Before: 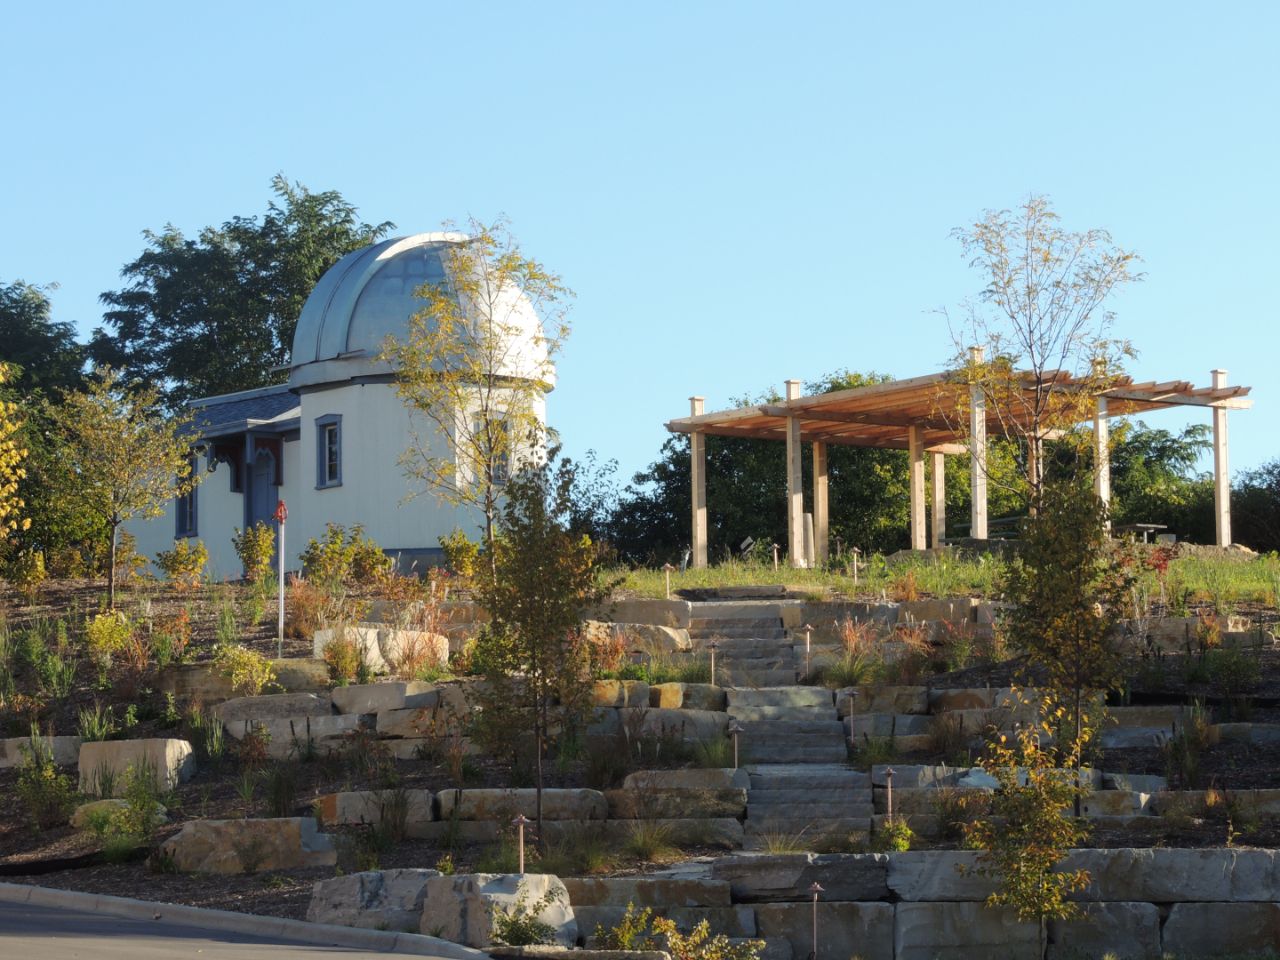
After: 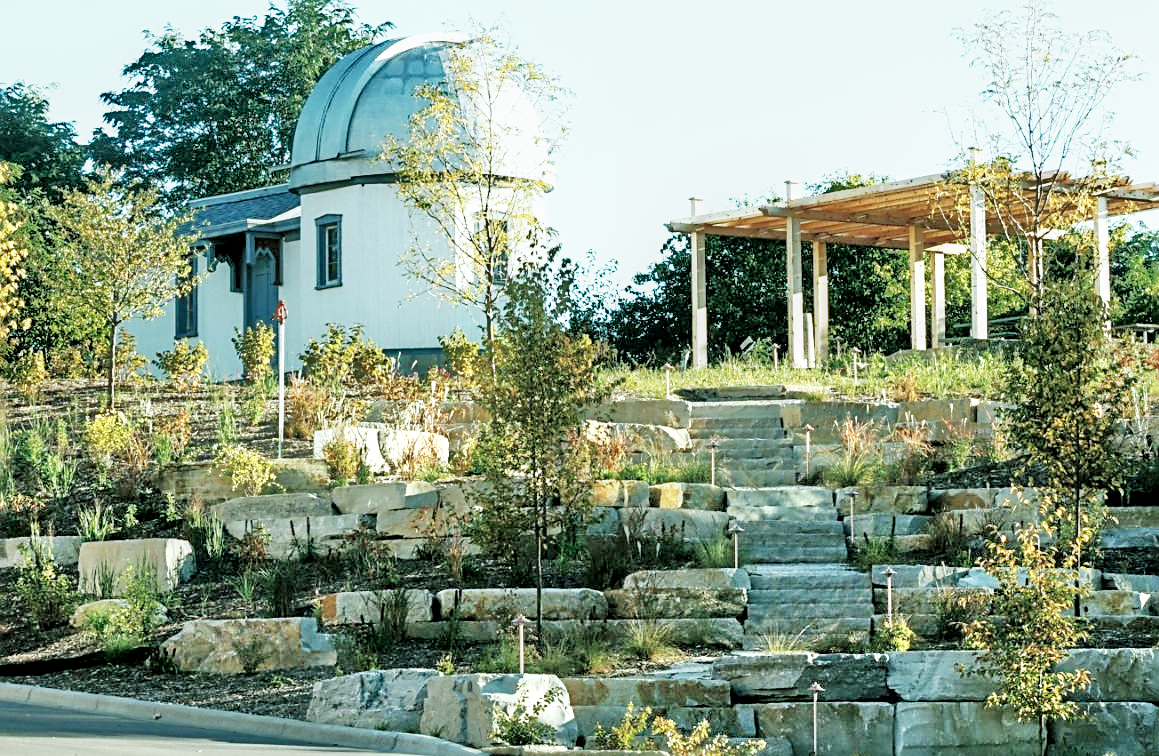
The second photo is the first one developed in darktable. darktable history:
local contrast: highlights 25%, shadows 75%, midtone range 0.75
crop: top 20.916%, right 9.437%, bottom 0.316%
sharpen: radius 2.676, amount 0.669
color balance rgb: shadows lift › chroma 11.71%, shadows lift › hue 133.46°, highlights gain › chroma 4%, highlights gain › hue 200.2°, perceptual saturation grading › global saturation 18.05%
contrast brightness saturation: contrast -0.05, saturation -0.41
base curve: curves: ch0 [(0, 0) (0.007, 0.004) (0.027, 0.03) (0.046, 0.07) (0.207, 0.54) (0.442, 0.872) (0.673, 0.972) (1, 1)], preserve colors none
shadows and highlights: radius 331.84, shadows 53.55, highlights -100, compress 94.63%, highlights color adjustment 73.23%, soften with gaussian
tone equalizer: -8 EV -0.528 EV, -7 EV -0.319 EV, -6 EV -0.083 EV, -5 EV 0.413 EV, -4 EV 0.985 EV, -3 EV 0.791 EV, -2 EV -0.01 EV, -1 EV 0.14 EV, +0 EV -0.012 EV, smoothing 1
